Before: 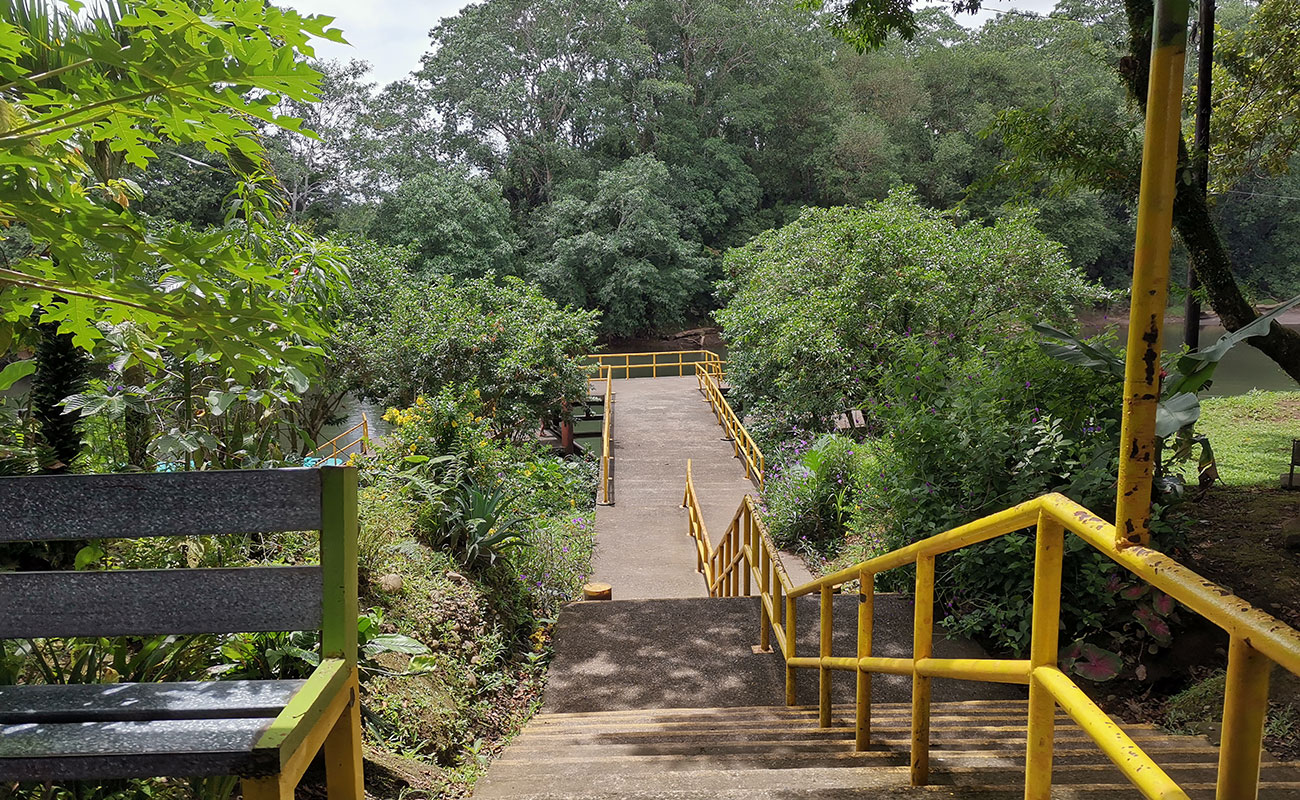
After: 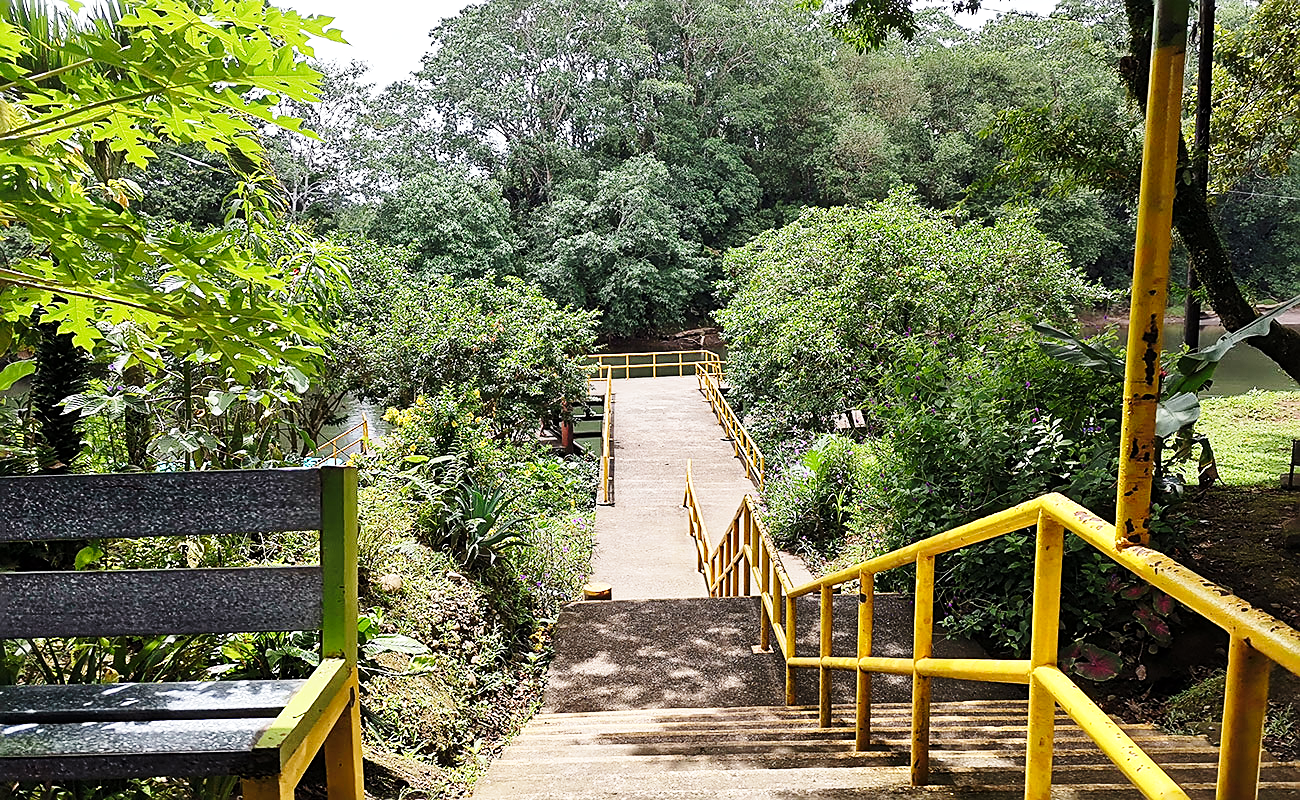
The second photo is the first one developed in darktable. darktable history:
tone equalizer: -8 EV -0.417 EV, -7 EV -0.389 EV, -6 EV -0.333 EV, -5 EV -0.222 EV, -3 EV 0.222 EV, -2 EV 0.333 EV, -1 EV 0.389 EV, +0 EV 0.417 EV, edges refinement/feathering 500, mask exposure compensation -1.57 EV, preserve details no
base curve: curves: ch0 [(0, 0) (0.028, 0.03) (0.121, 0.232) (0.46, 0.748) (0.859, 0.968) (1, 1)], preserve colors none
sharpen: on, module defaults
